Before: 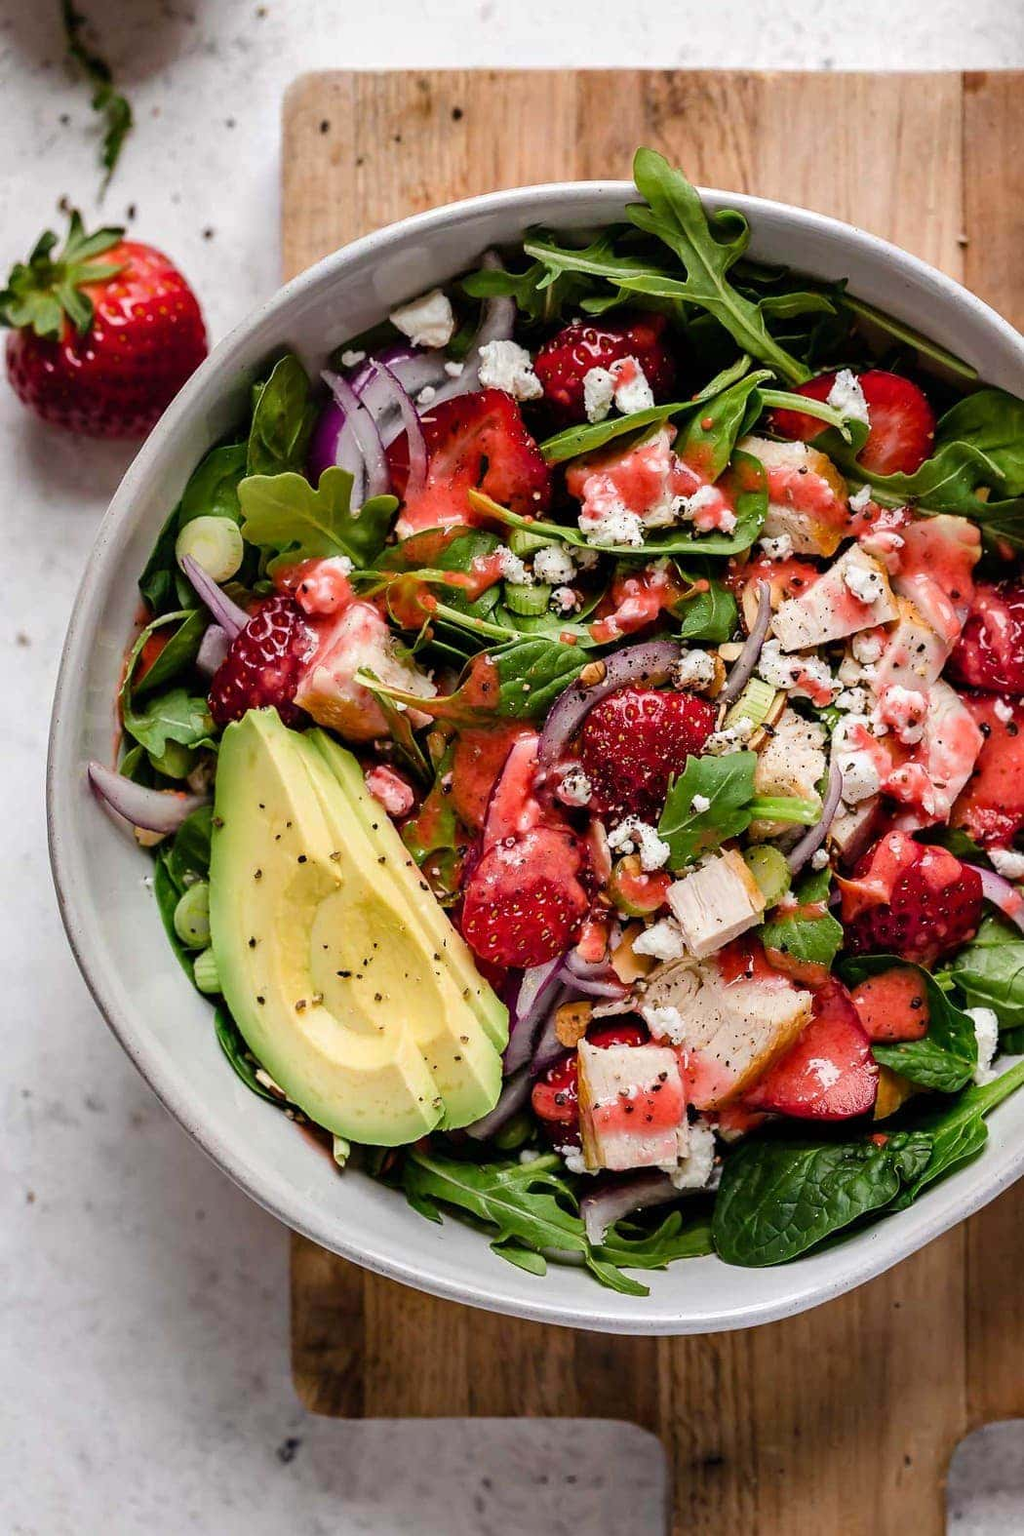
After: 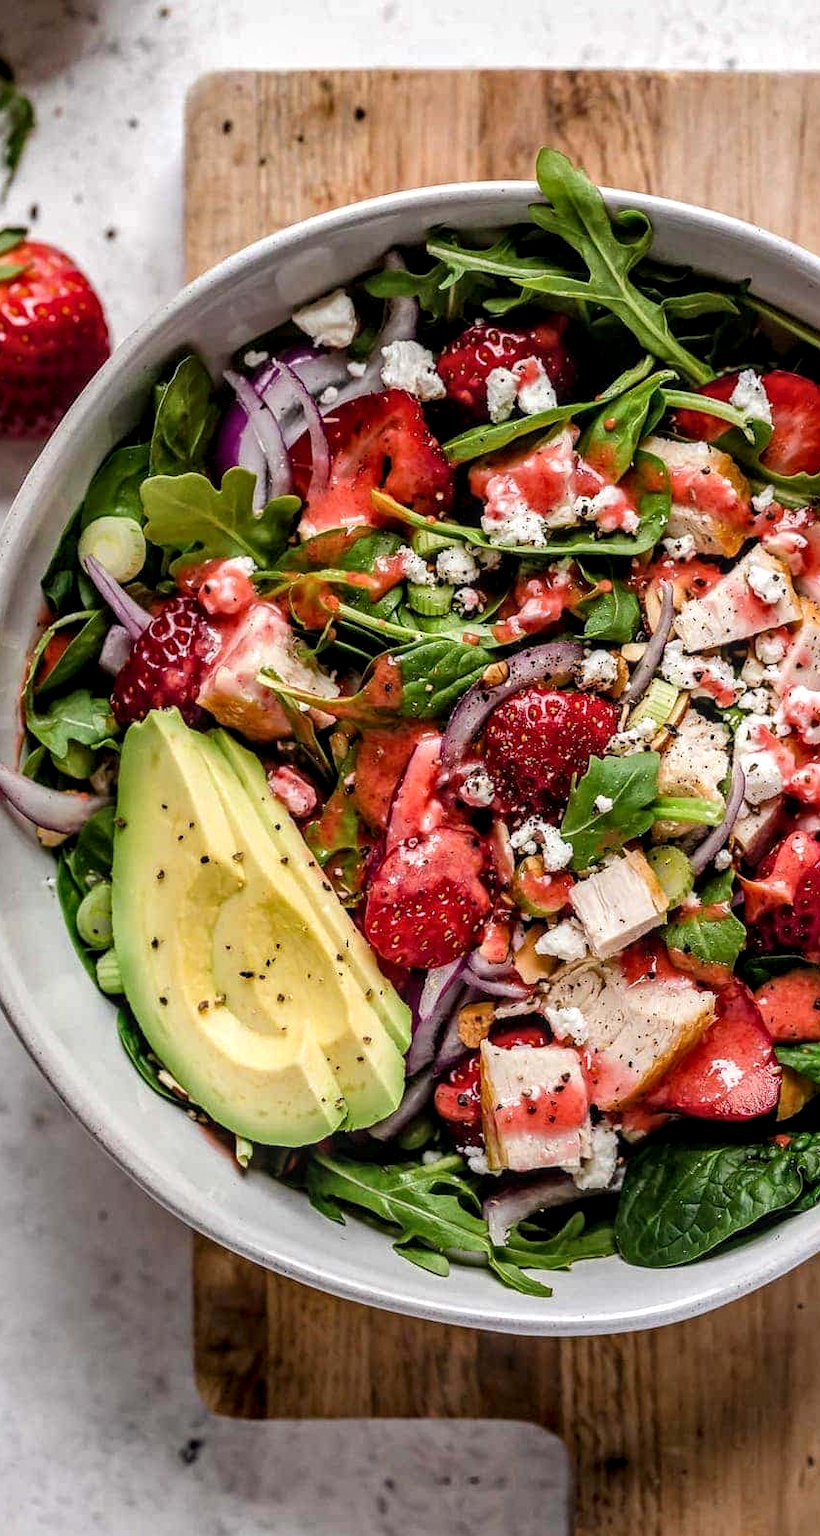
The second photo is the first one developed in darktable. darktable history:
local contrast: highlights 62%, detail 143%, midtone range 0.434
crop and rotate: left 9.54%, right 10.279%
